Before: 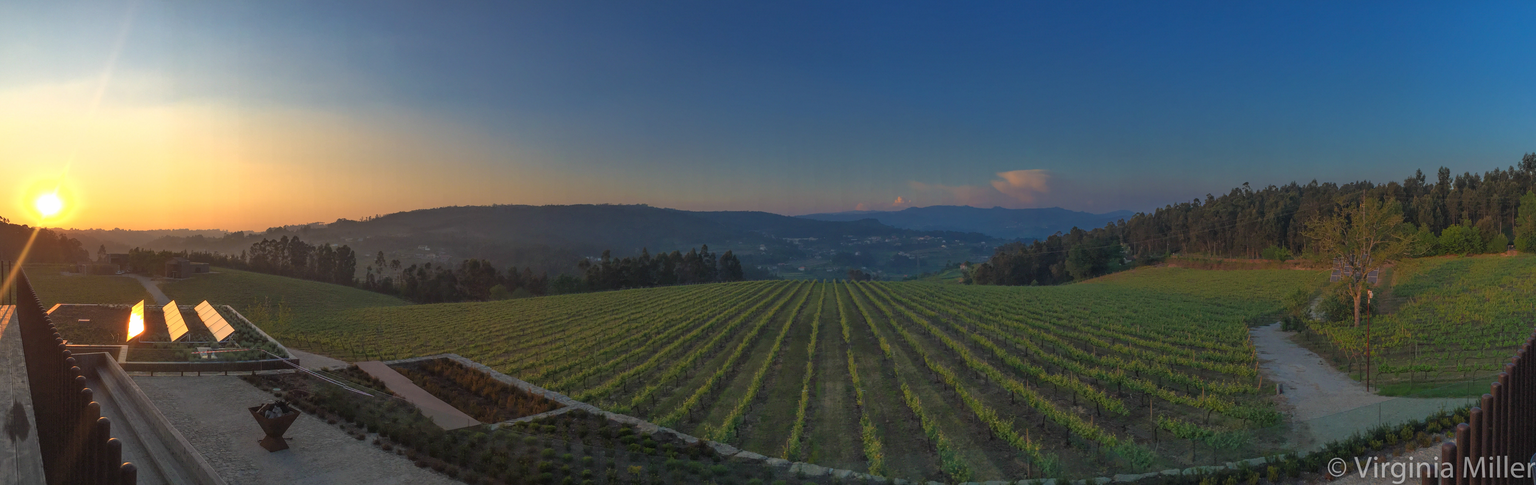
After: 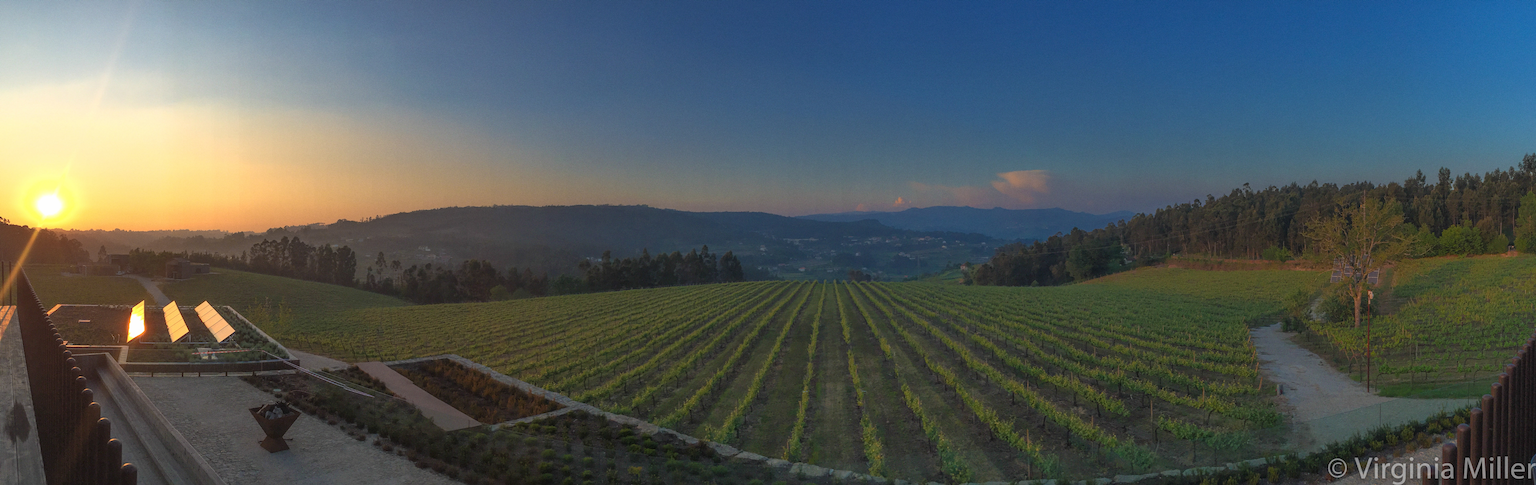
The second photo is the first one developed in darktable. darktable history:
grain: coarseness 0.47 ISO
contrast equalizer: y [[0.5, 0.5, 0.472, 0.5, 0.5, 0.5], [0.5 ×6], [0.5 ×6], [0 ×6], [0 ×6]]
